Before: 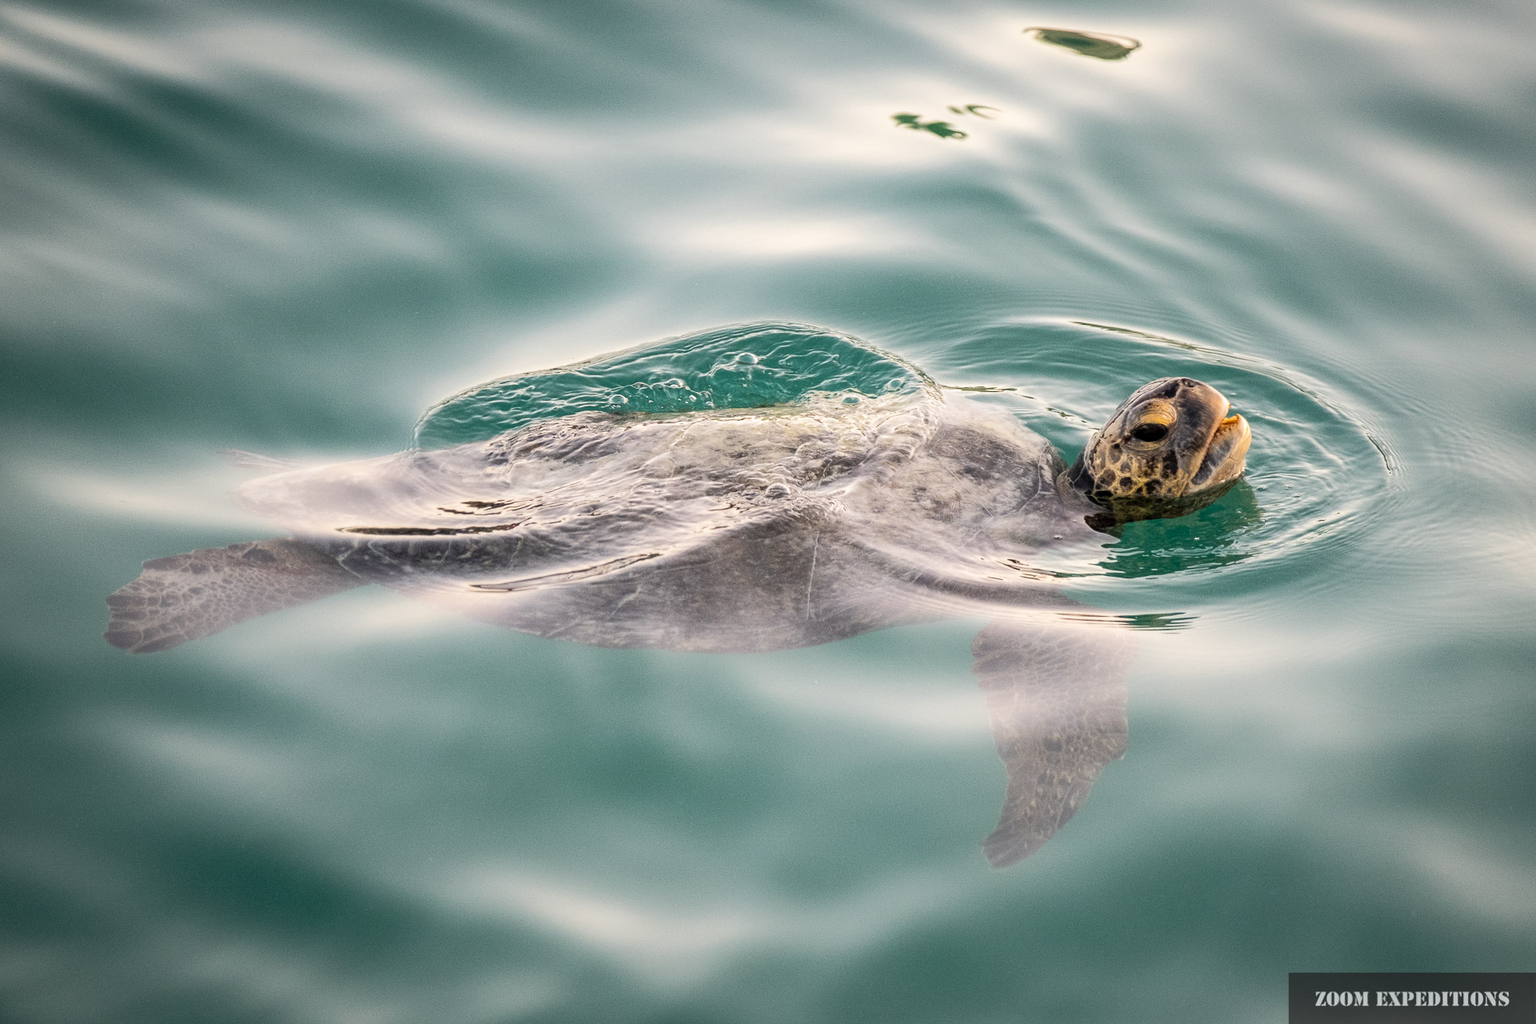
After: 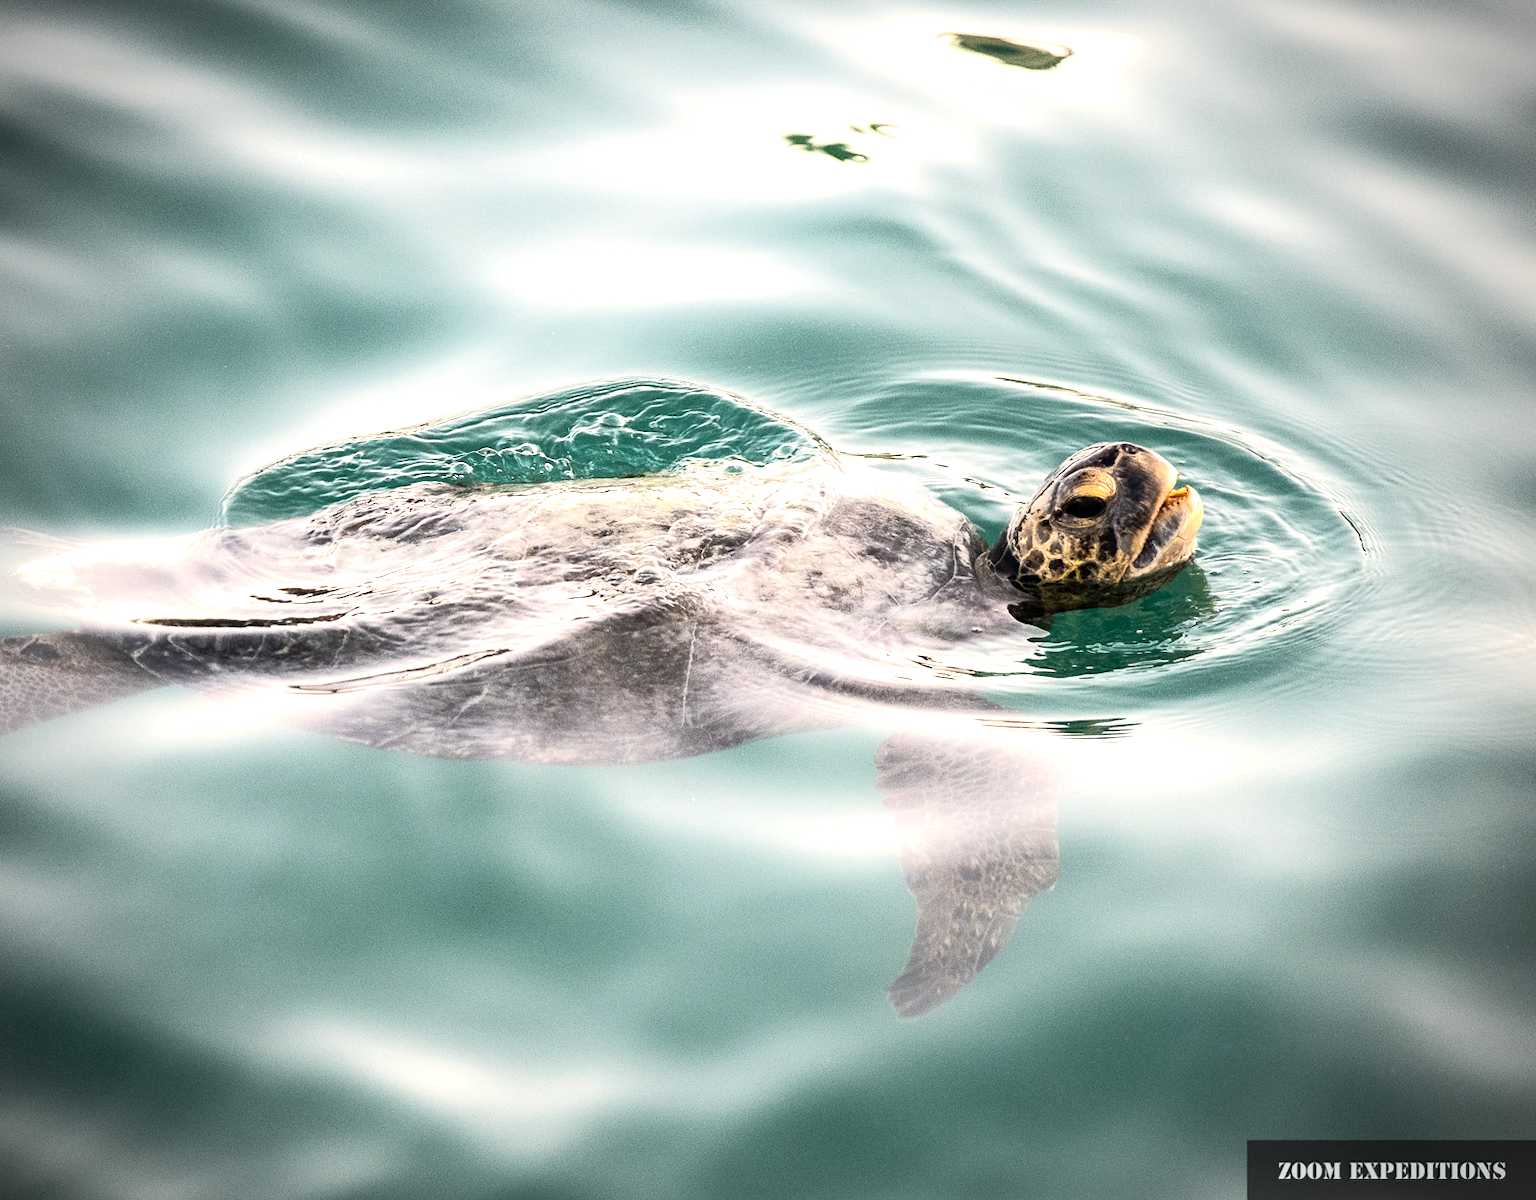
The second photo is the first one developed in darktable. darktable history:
tone equalizer: -8 EV -0.769 EV, -7 EV -0.721 EV, -6 EV -0.625 EV, -5 EV -0.365 EV, -3 EV 0.366 EV, -2 EV 0.6 EV, -1 EV 0.701 EV, +0 EV 0.744 EV, edges refinement/feathering 500, mask exposure compensation -1.57 EV, preserve details no
vignetting: on, module defaults
crop and rotate: left 14.665%
shadows and highlights: shadows 1.81, highlights 41.54
